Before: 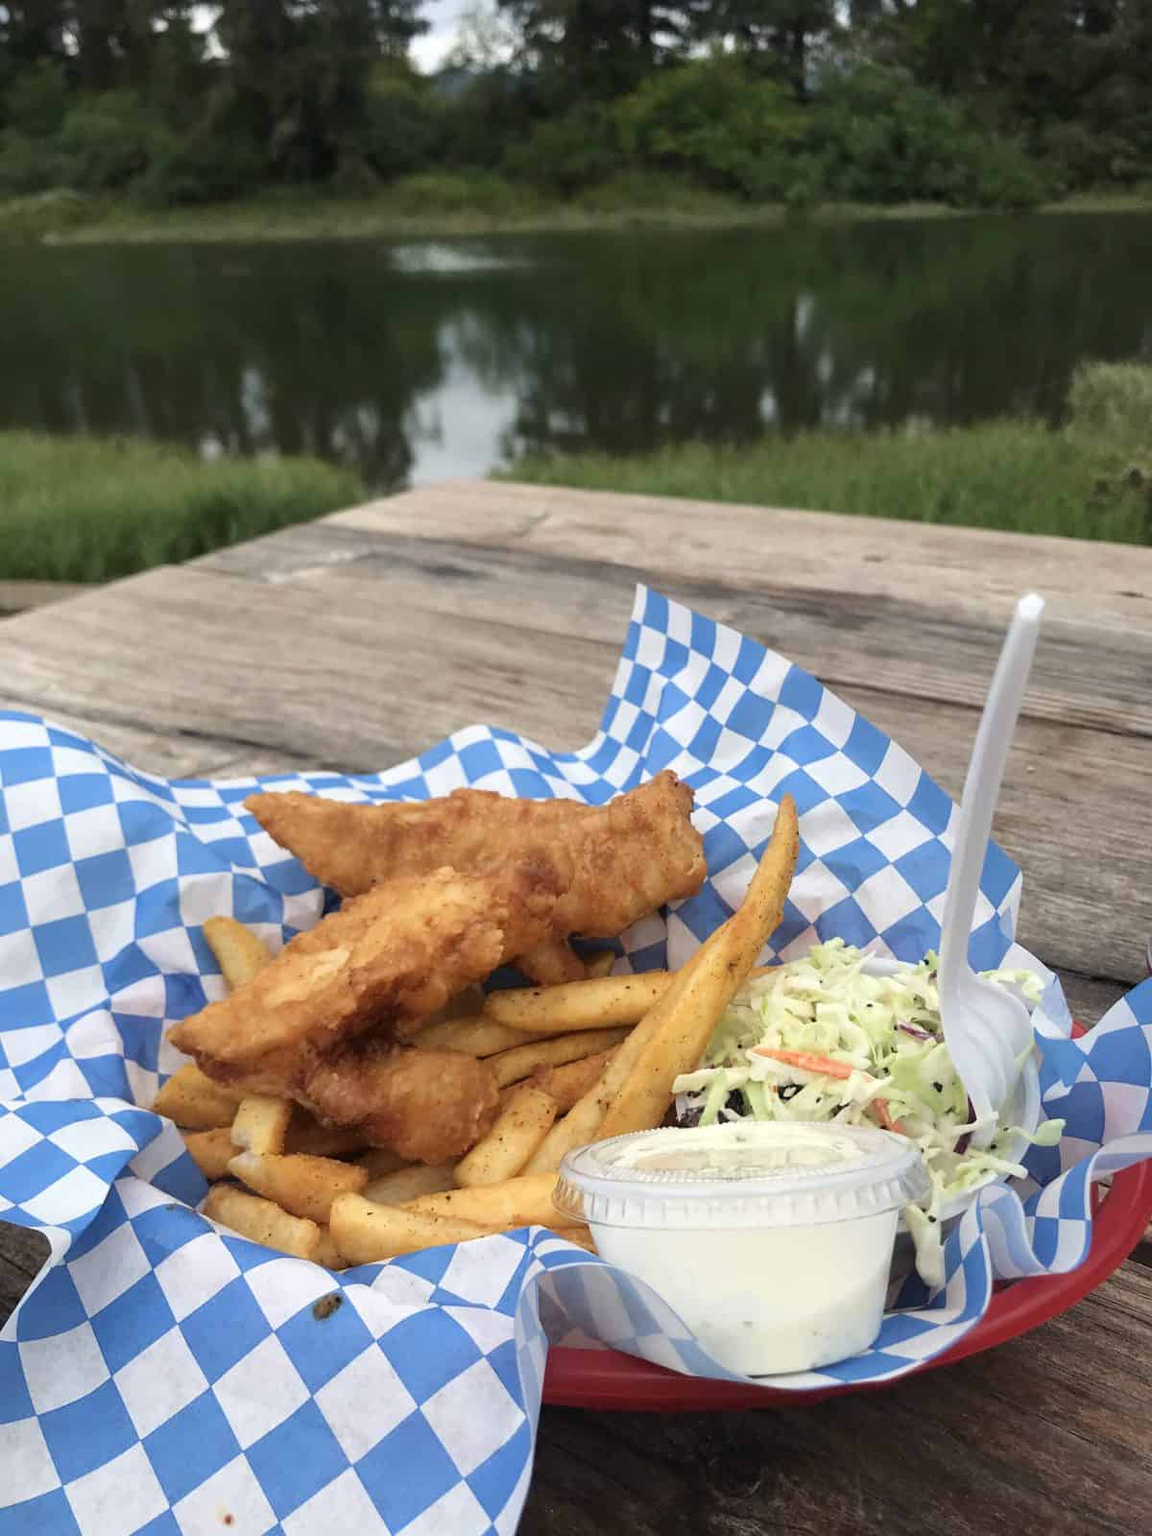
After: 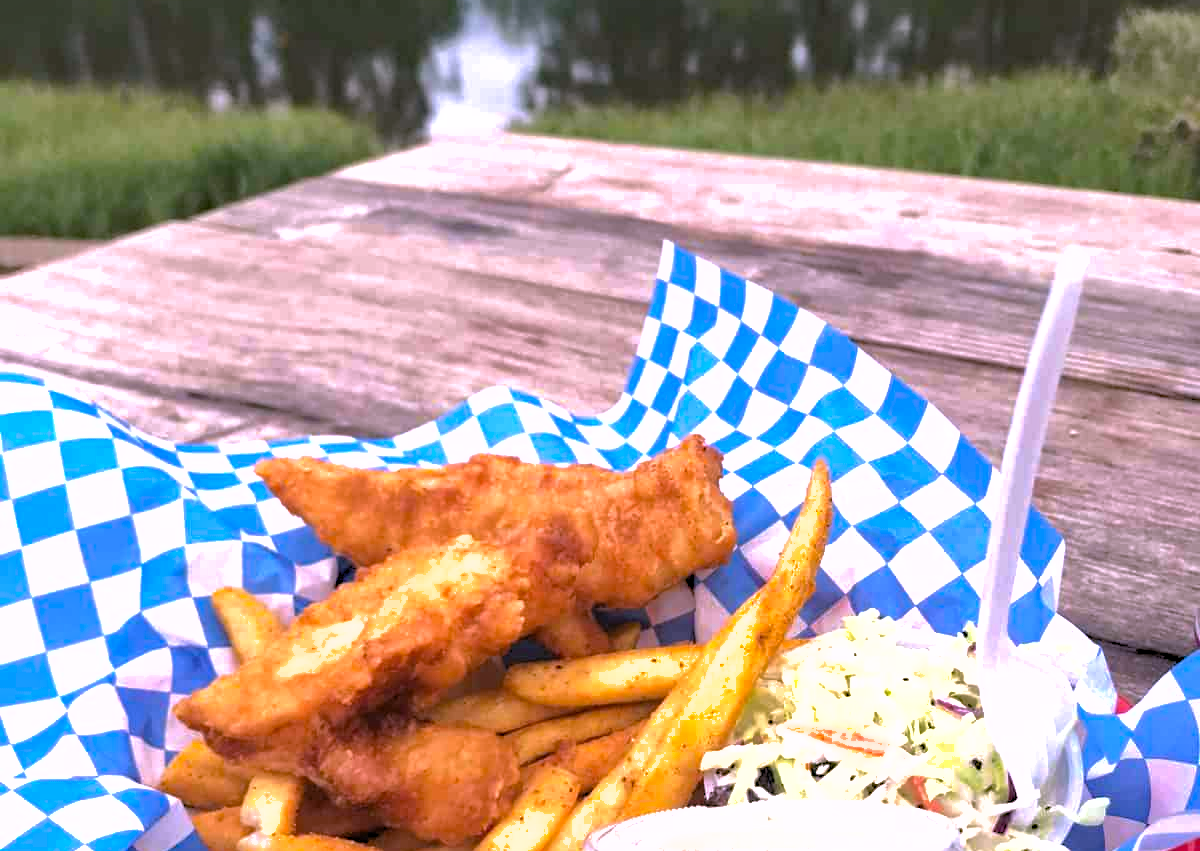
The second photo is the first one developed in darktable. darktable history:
crop and rotate: top 23.085%, bottom 23.672%
shadows and highlights: on, module defaults
haze removal: compatibility mode true, adaptive false
exposure: black level correction 0, exposure 0.702 EV, compensate exposure bias true, compensate highlight preservation false
tone equalizer: on, module defaults
color calibration: output R [1.063, -0.012, -0.003, 0], output B [-0.079, 0.047, 1, 0], illuminant as shot in camera, x 0.377, y 0.393, temperature 4181.8 K
levels: levels [0.062, 0.494, 0.925]
